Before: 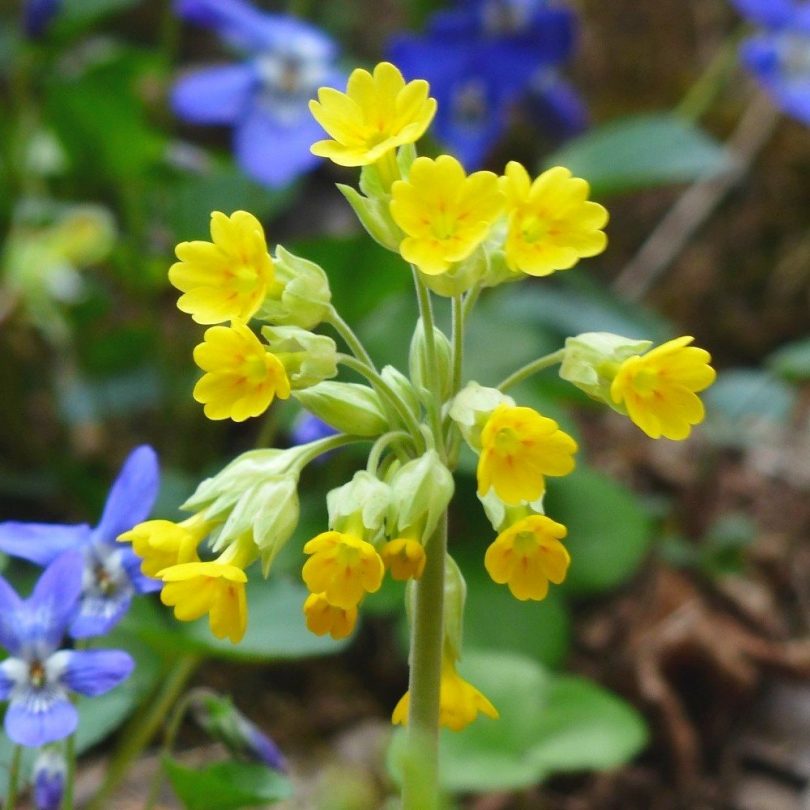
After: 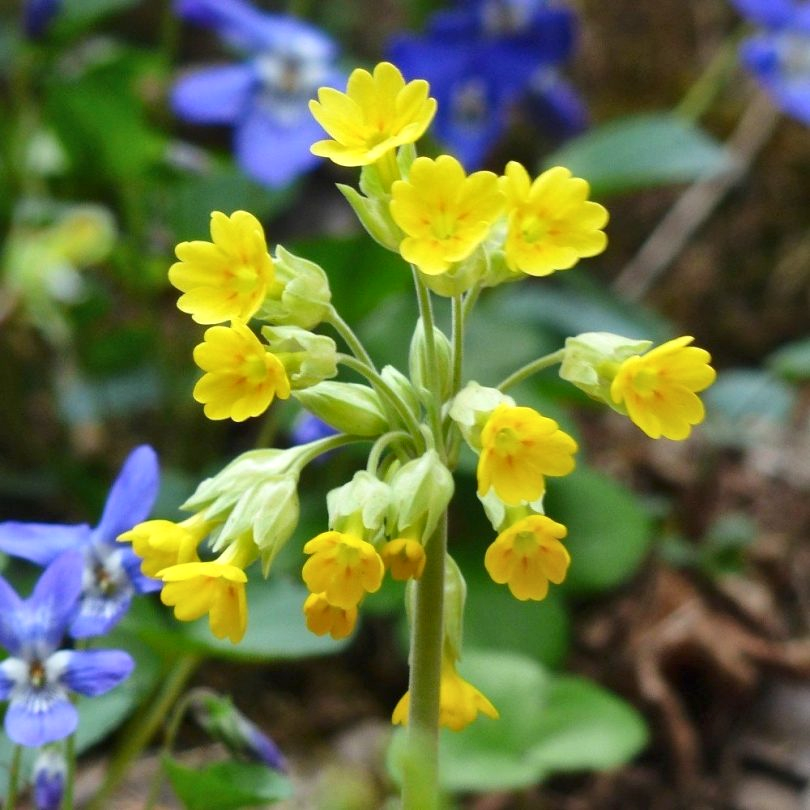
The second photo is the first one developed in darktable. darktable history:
local contrast: mode bilateral grid, contrast 20, coarseness 49, detail 144%, midtone range 0.2
